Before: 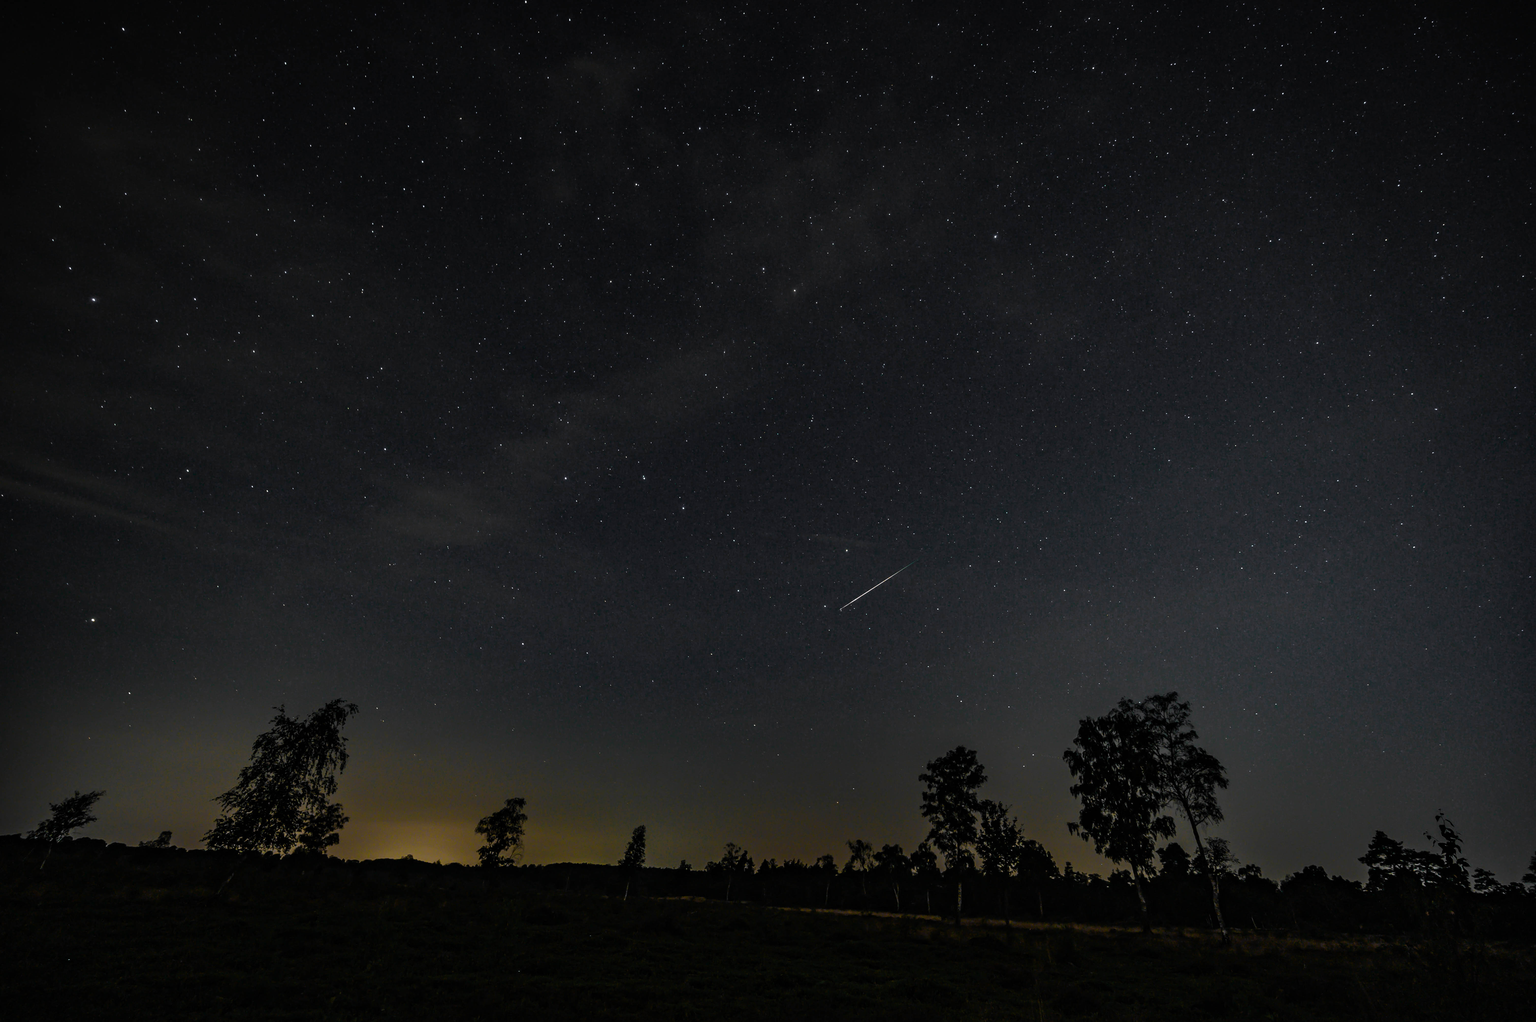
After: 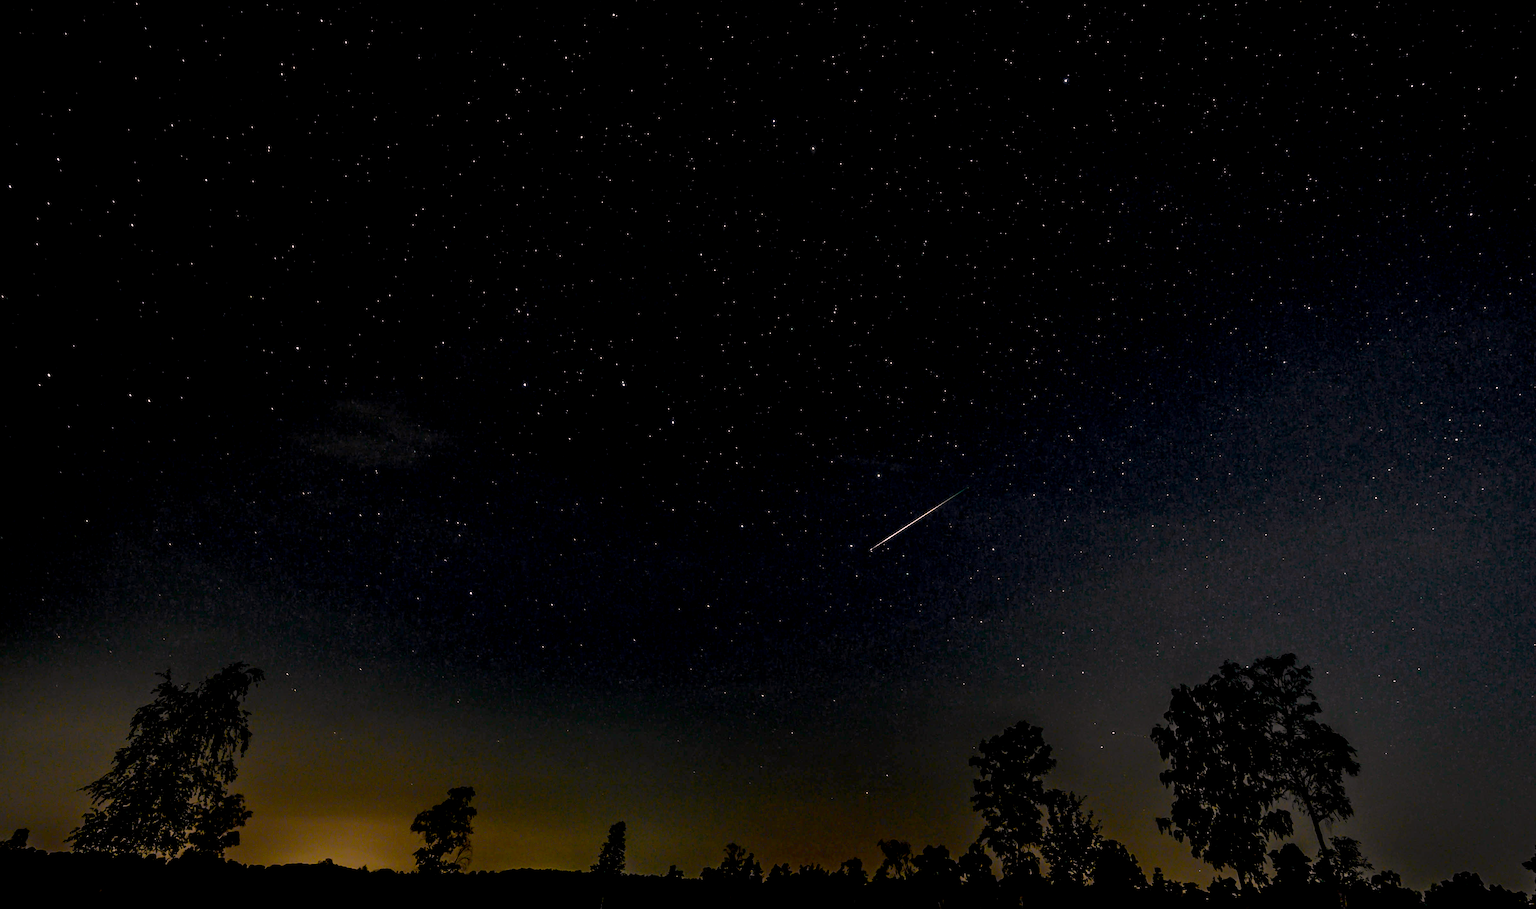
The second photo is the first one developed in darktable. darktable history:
crop: left 9.712%, top 16.928%, right 10.845%, bottom 12.332%
base curve: curves: ch0 [(0.017, 0) (0.425, 0.441) (0.844, 0.933) (1, 1)], preserve colors none
color correction: highlights a* 12.23, highlights b* 5.41
